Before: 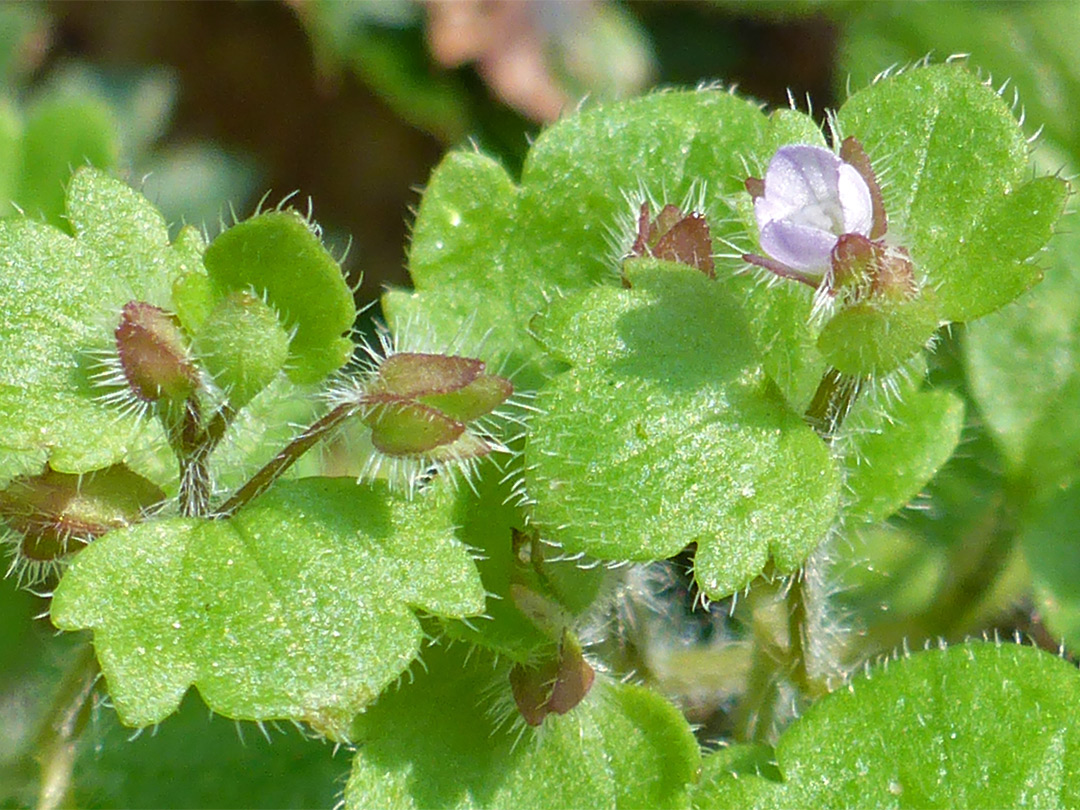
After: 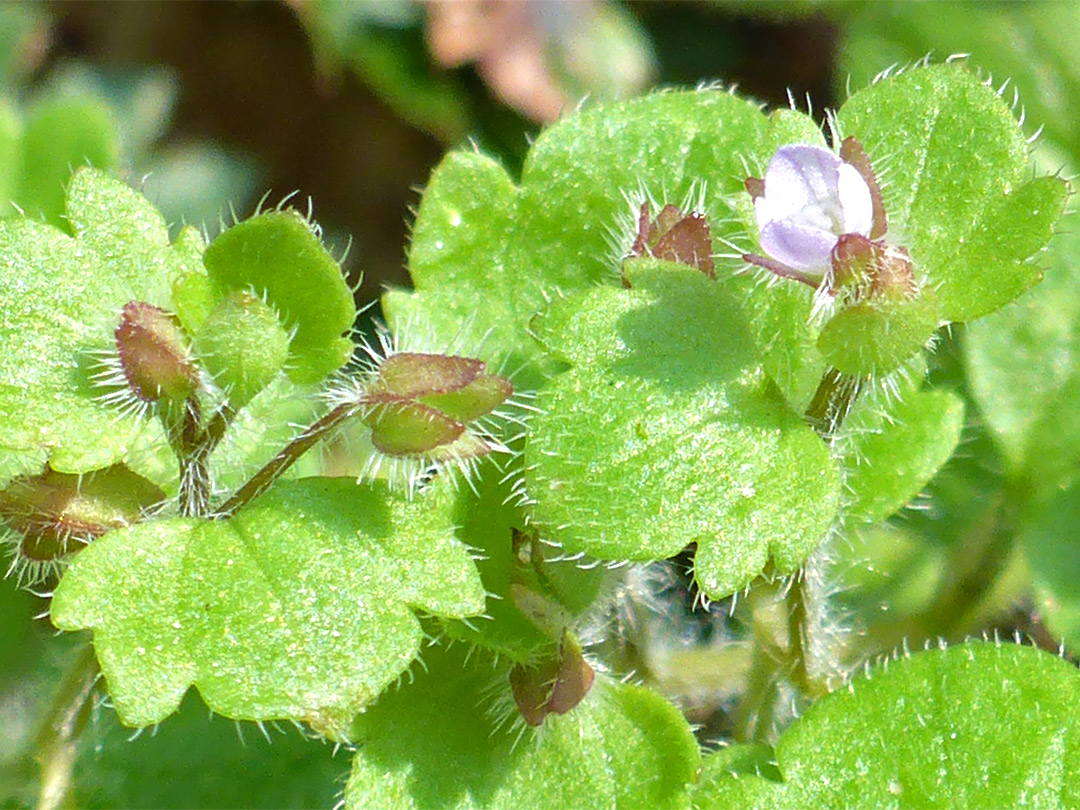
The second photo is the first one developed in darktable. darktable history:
tone equalizer: -8 EV -0.383 EV, -7 EV -0.381 EV, -6 EV -0.335 EV, -5 EV -0.224 EV, -3 EV 0.208 EV, -2 EV 0.358 EV, -1 EV 0.399 EV, +0 EV 0.399 EV
